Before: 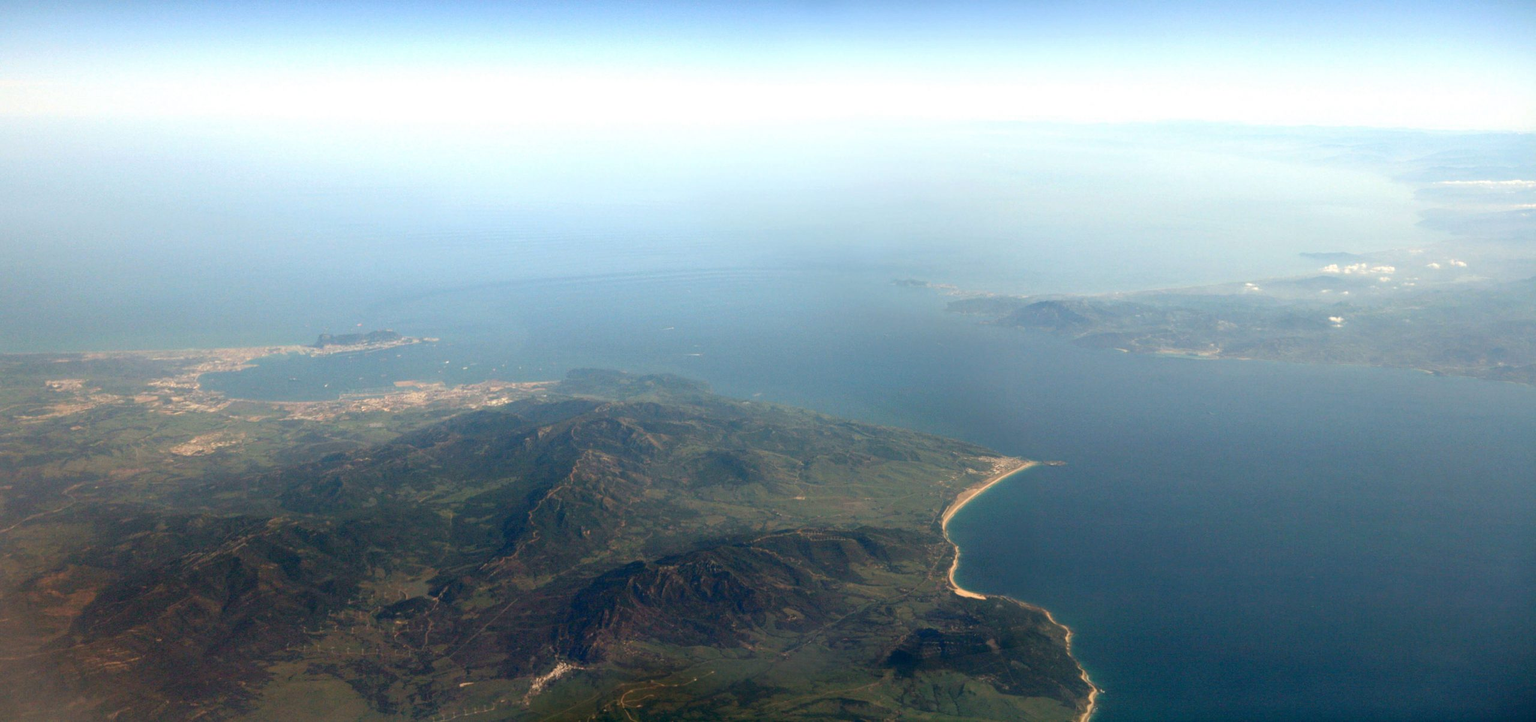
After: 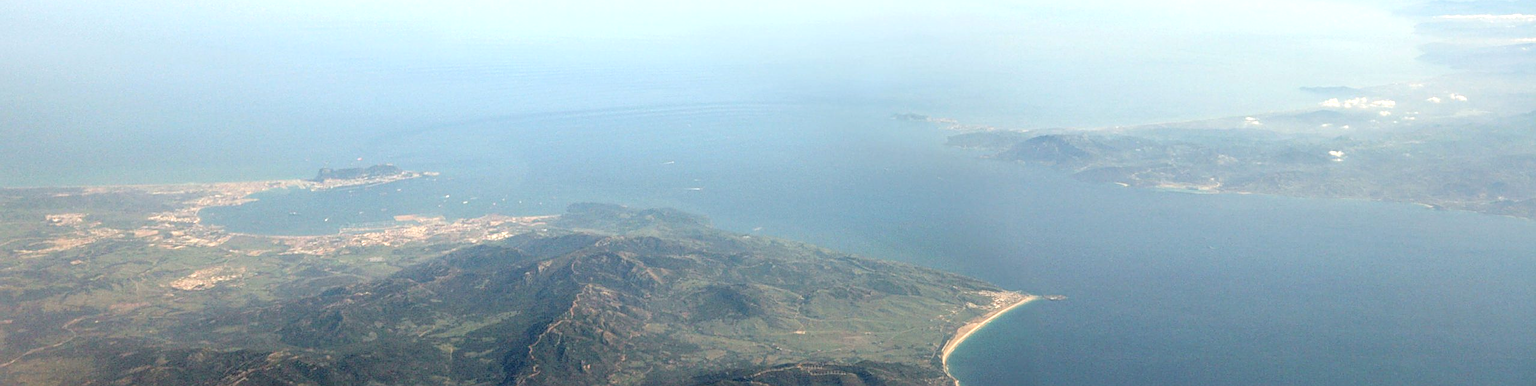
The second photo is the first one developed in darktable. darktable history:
local contrast: detail 150%
sharpen: on, module defaults
contrast brightness saturation: brightness 0.28
crop and rotate: top 23.043%, bottom 23.437%
